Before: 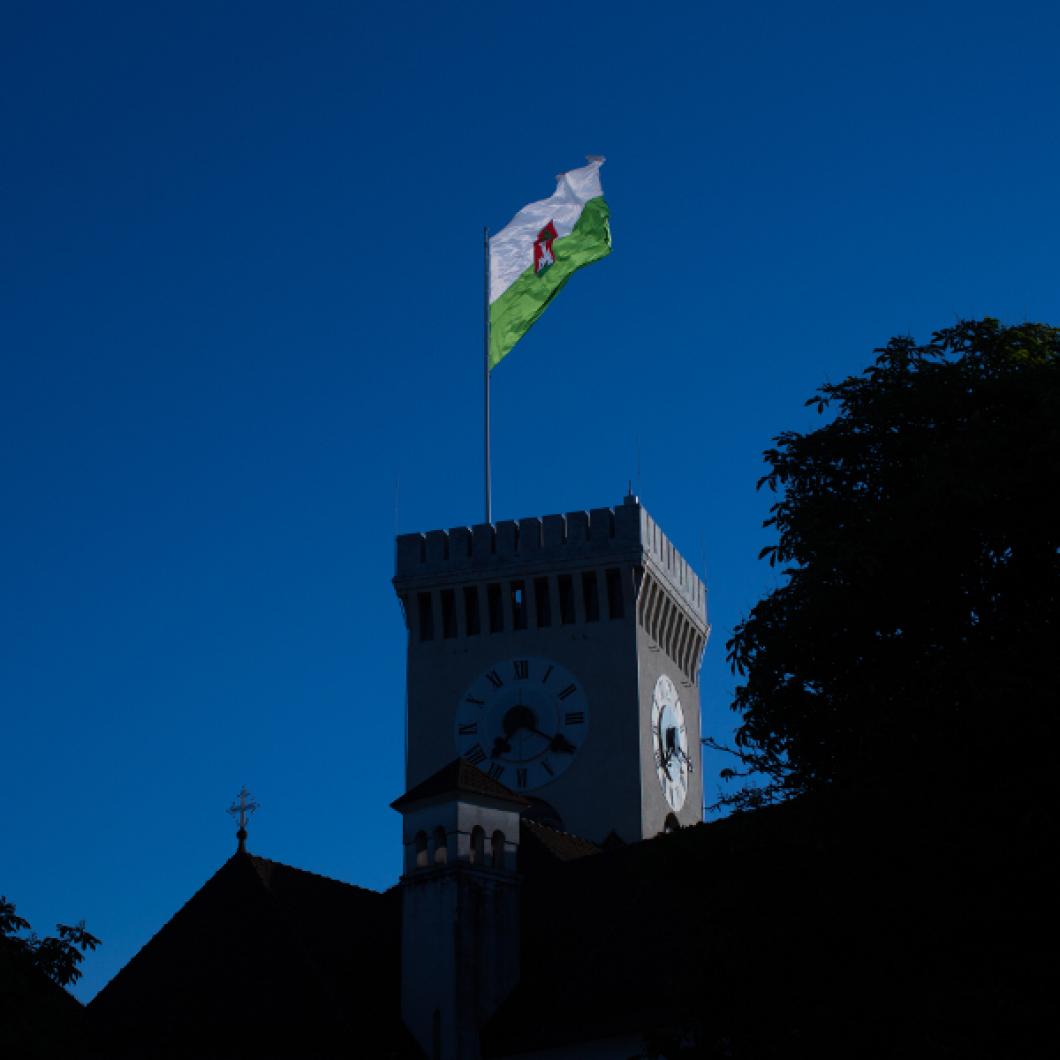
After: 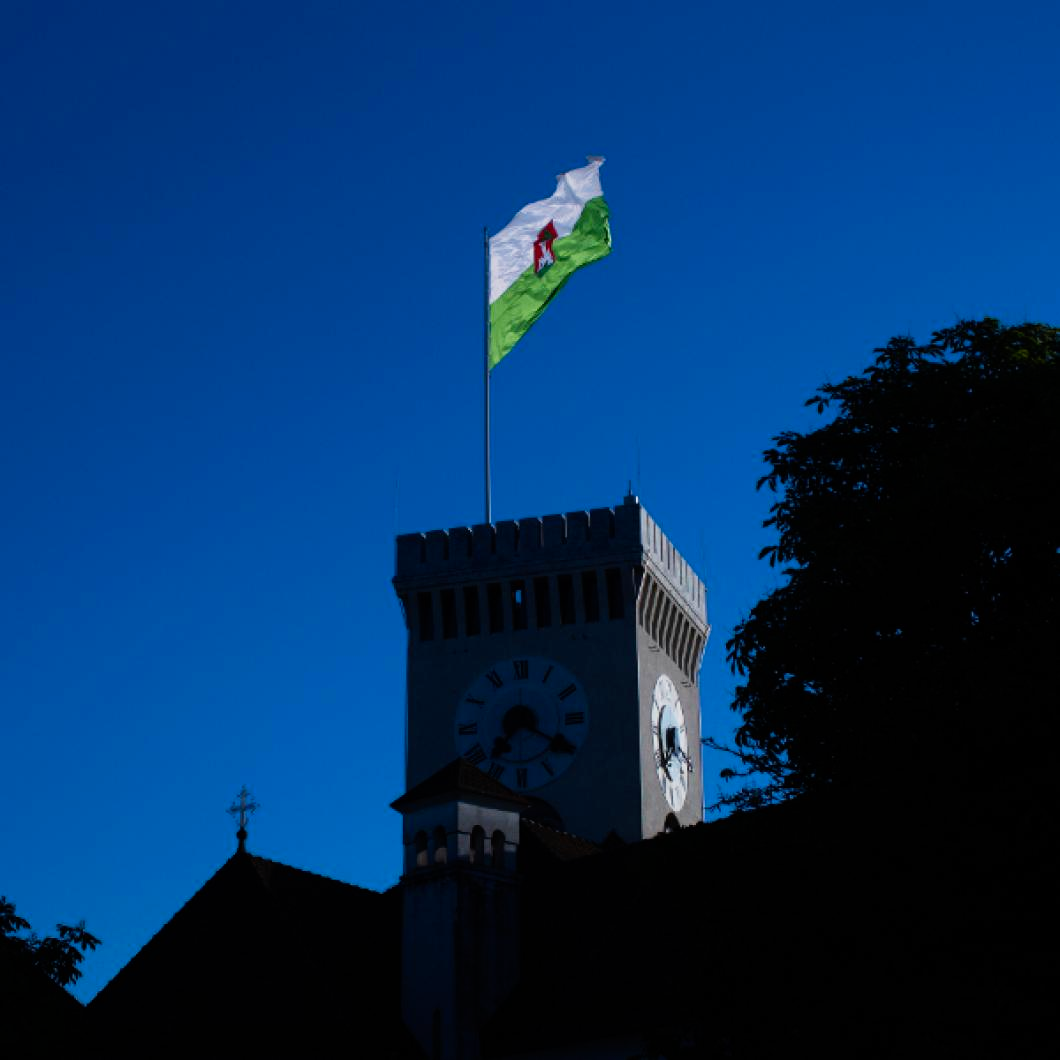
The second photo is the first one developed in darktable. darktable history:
tone curve: curves: ch0 [(0, 0) (0.051, 0.03) (0.096, 0.071) (0.243, 0.246) (0.461, 0.515) (0.605, 0.692) (0.761, 0.85) (0.881, 0.933) (1, 0.984)]; ch1 [(0, 0) (0.1, 0.038) (0.318, 0.243) (0.431, 0.384) (0.488, 0.475) (0.499, 0.499) (0.534, 0.546) (0.567, 0.592) (0.601, 0.632) (0.734, 0.809) (1, 1)]; ch2 [(0, 0) (0.297, 0.257) (0.414, 0.379) (0.453, 0.45) (0.479, 0.483) (0.504, 0.499) (0.52, 0.519) (0.541, 0.554) (0.614, 0.652) (0.817, 0.874) (1, 1)], preserve colors none
